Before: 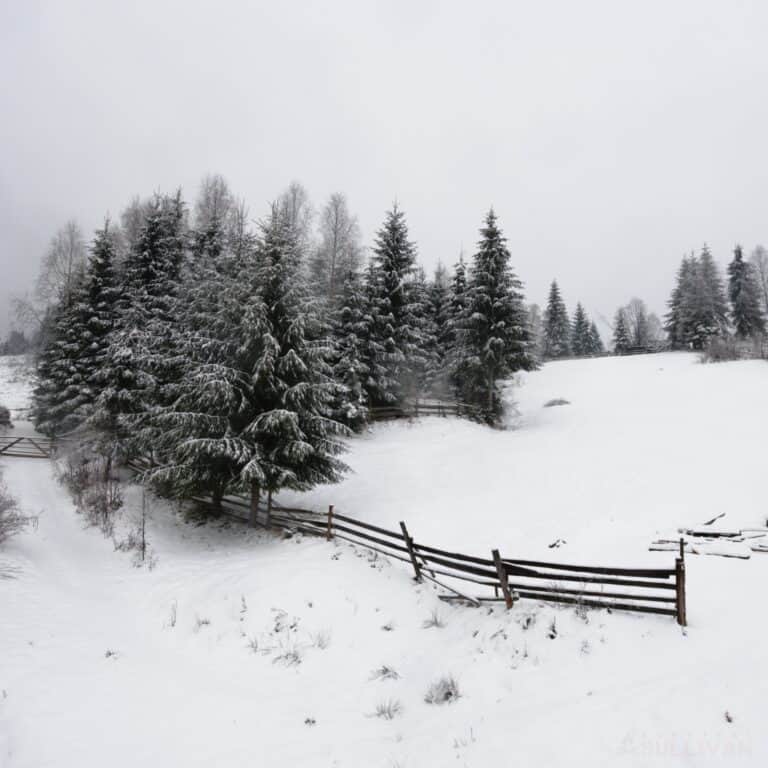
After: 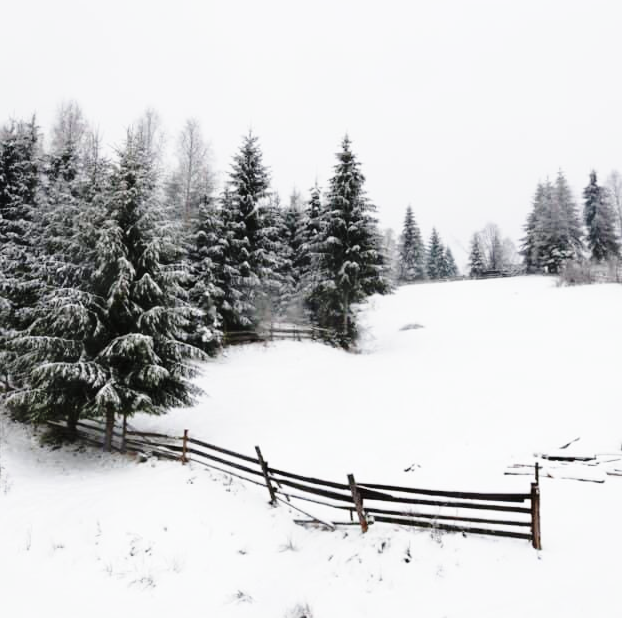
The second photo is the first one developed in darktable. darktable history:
crop: left 18.934%, top 9.899%, right 0%, bottom 9.601%
base curve: curves: ch0 [(0, 0) (0.028, 0.03) (0.121, 0.232) (0.46, 0.748) (0.859, 0.968) (1, 1)], preserve colors none
